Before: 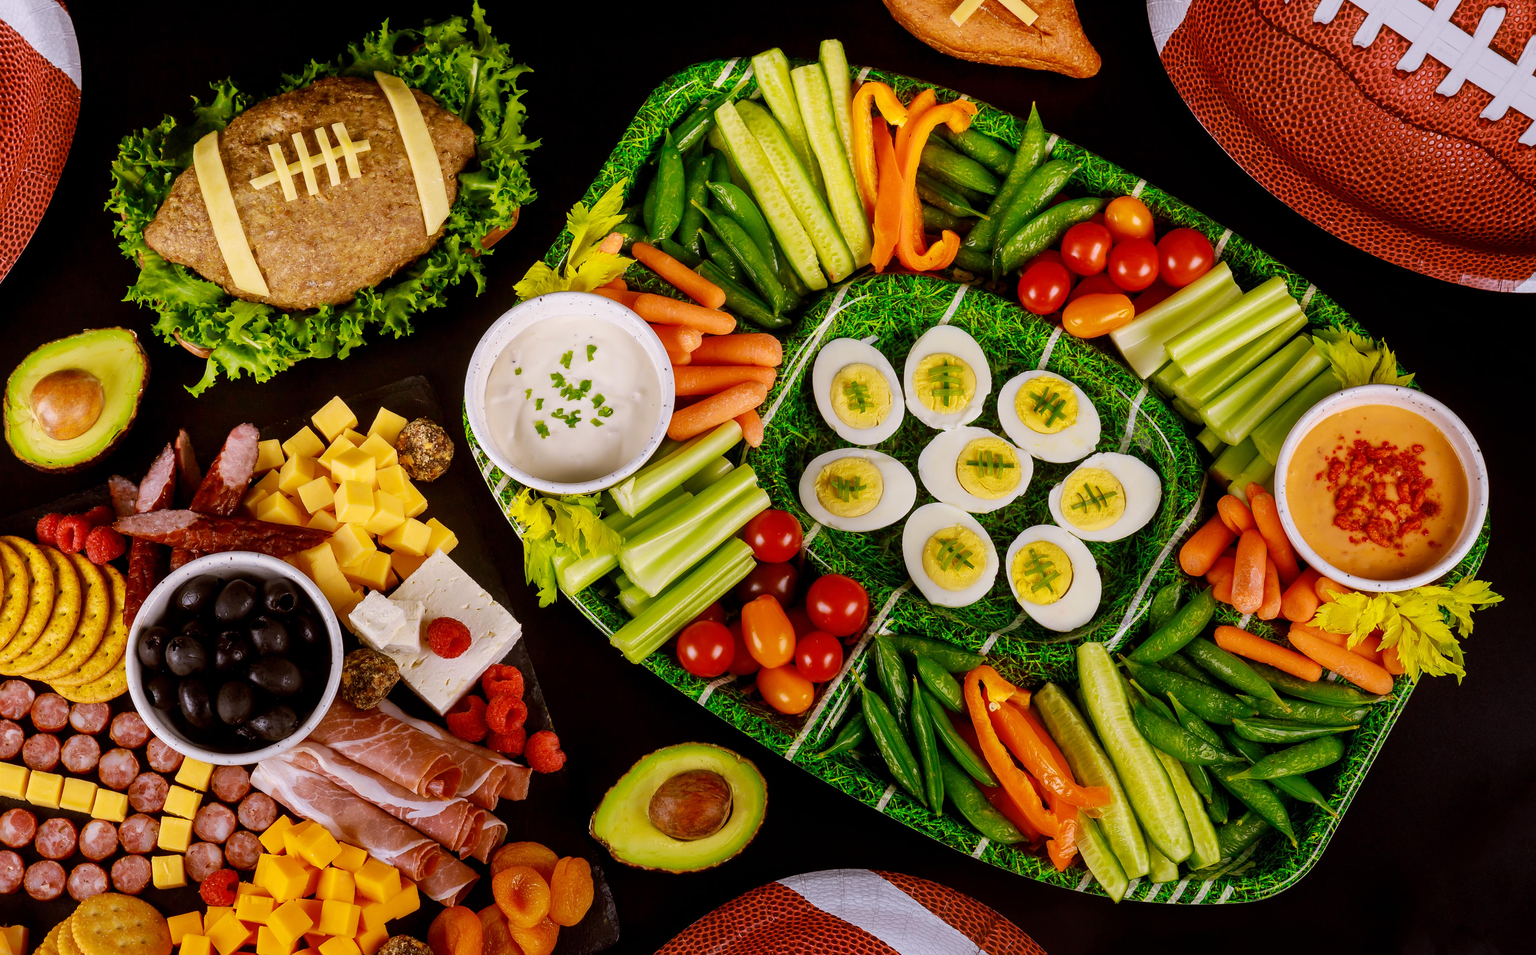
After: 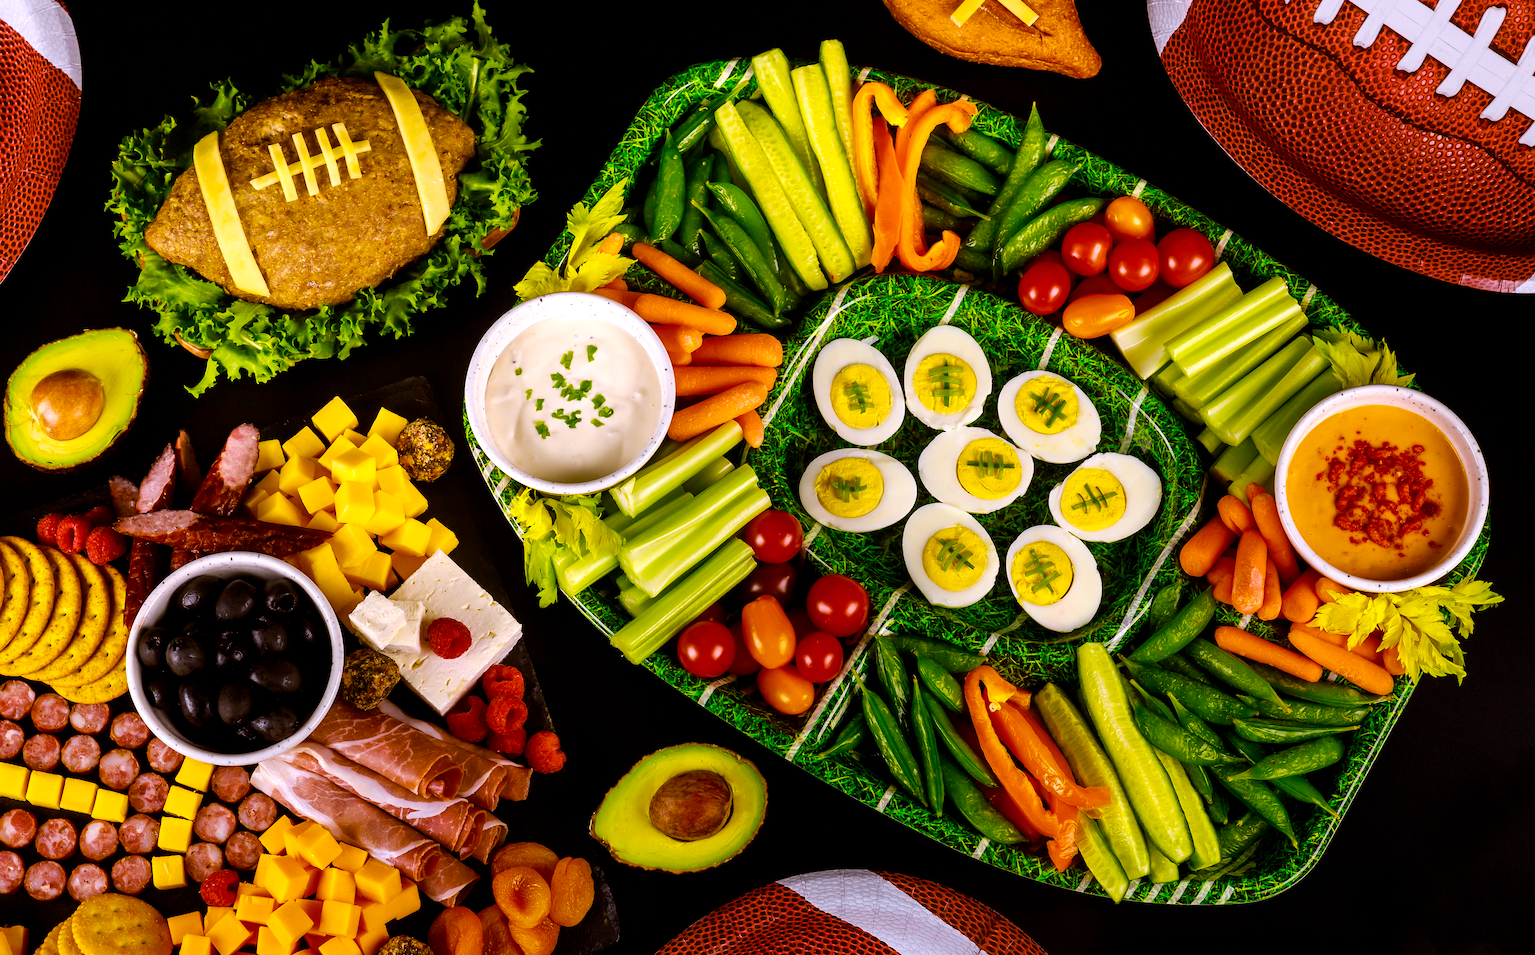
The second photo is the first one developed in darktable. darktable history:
color balance rgb: perceptual saturation grading › global saturation 31.236%, global vibrance 25.098%, contrast 19.493%
